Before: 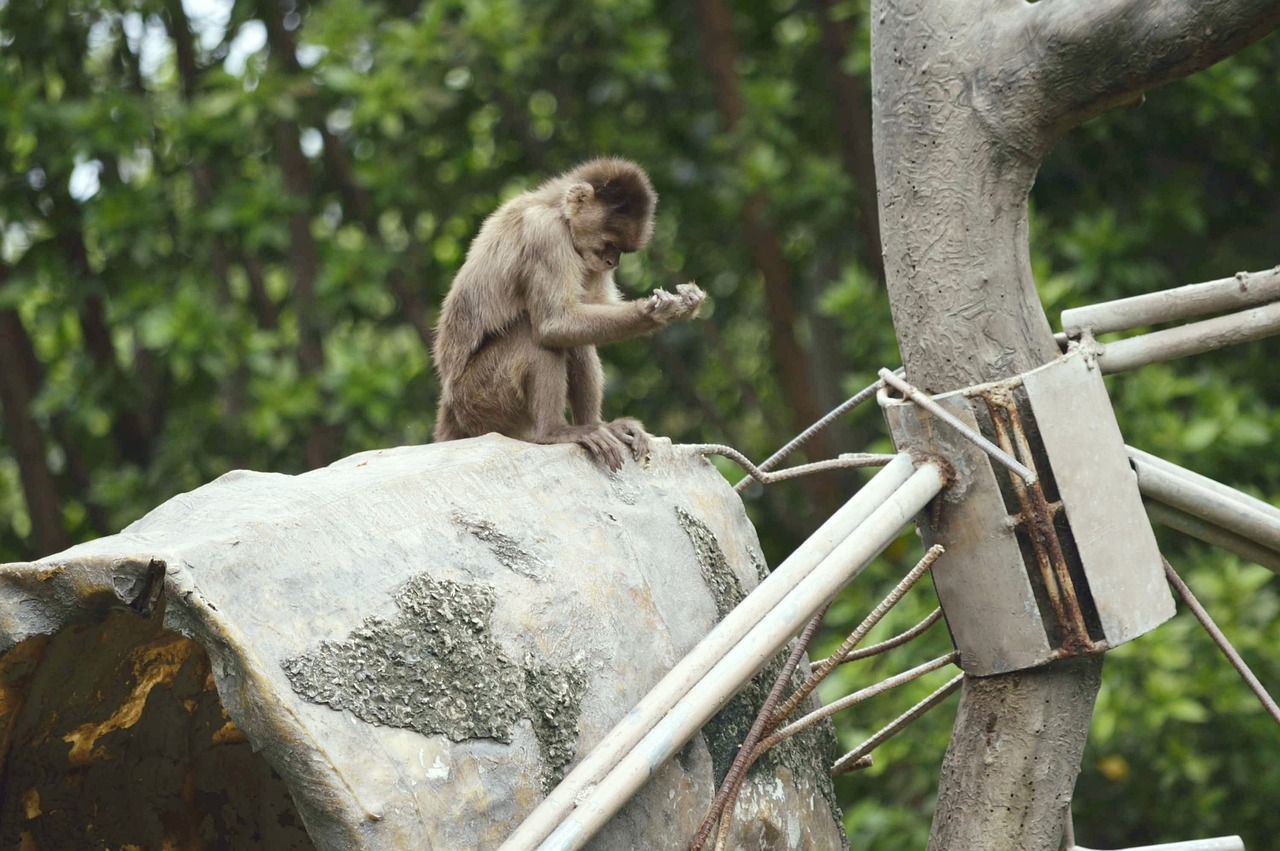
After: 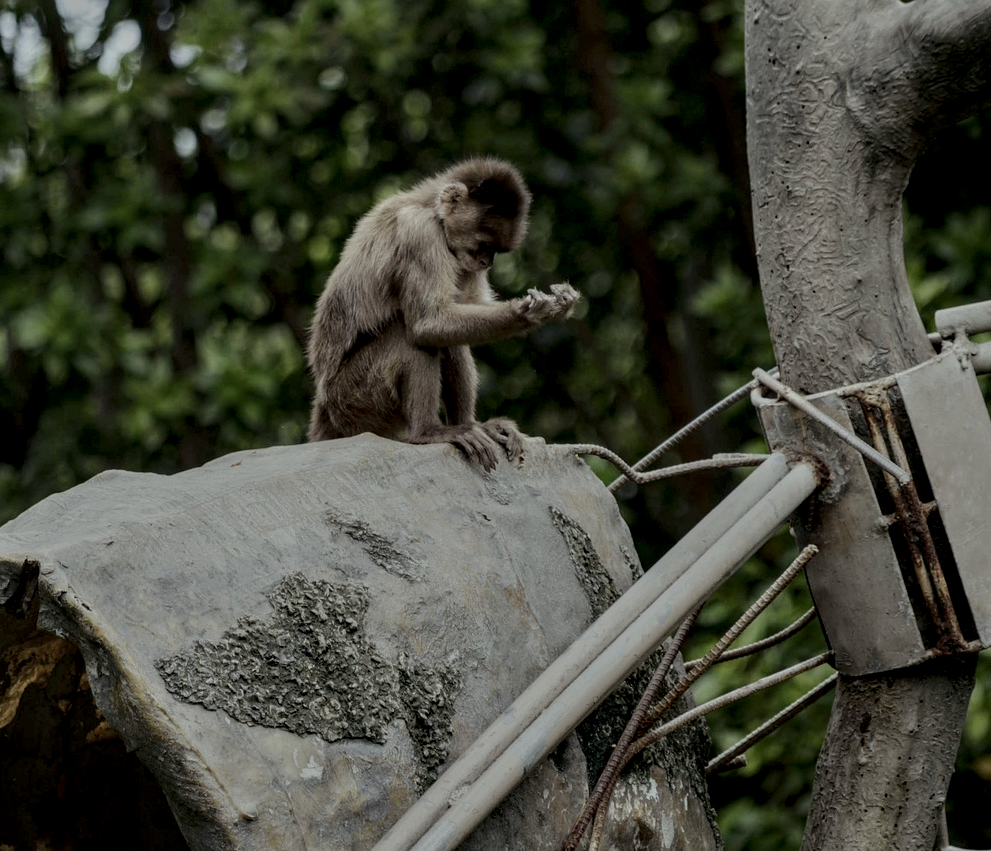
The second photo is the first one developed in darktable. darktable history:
tone equalizer: -8 EV -2 EV, -7 EV -2 EV, -6 EV -2 EV, -5 EV -2 EV, -4 EV -2 EV, -3 EV -2 EV, -2 EV -2 EV, -1 EV -1.63 EV, +0 EV -2 EV
local contrast: highlights 0%, shadows 0%, detail 182%
crop: left 9.88%, right 12.664%
